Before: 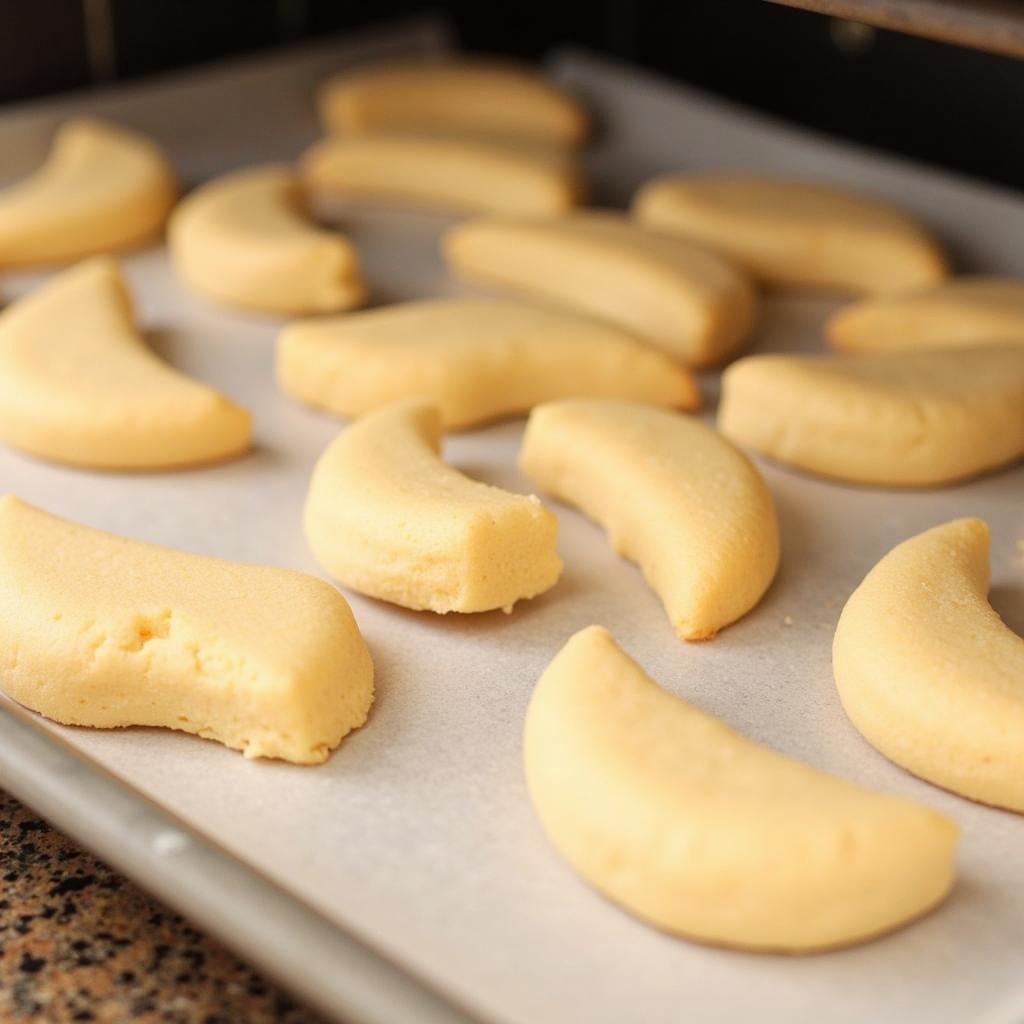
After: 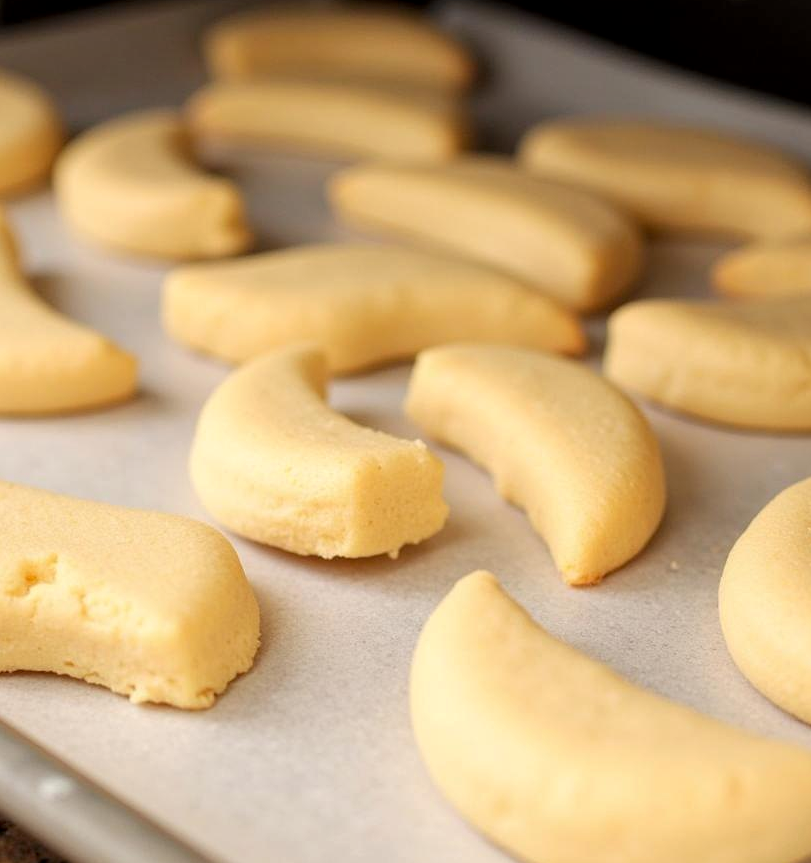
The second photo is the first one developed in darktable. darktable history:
local contrast: highlights 100%, shadows 100%, detail 120%, midtone range 0.2
base curve: curves: ch0 [(0, 0) (0.989, 0.992)], preserve colors none
exposure: black level correction 0.002, compensate highlight preservation false
crop: left 11.225%, top 5.381%, right 9.565%, bottom 10.314%
